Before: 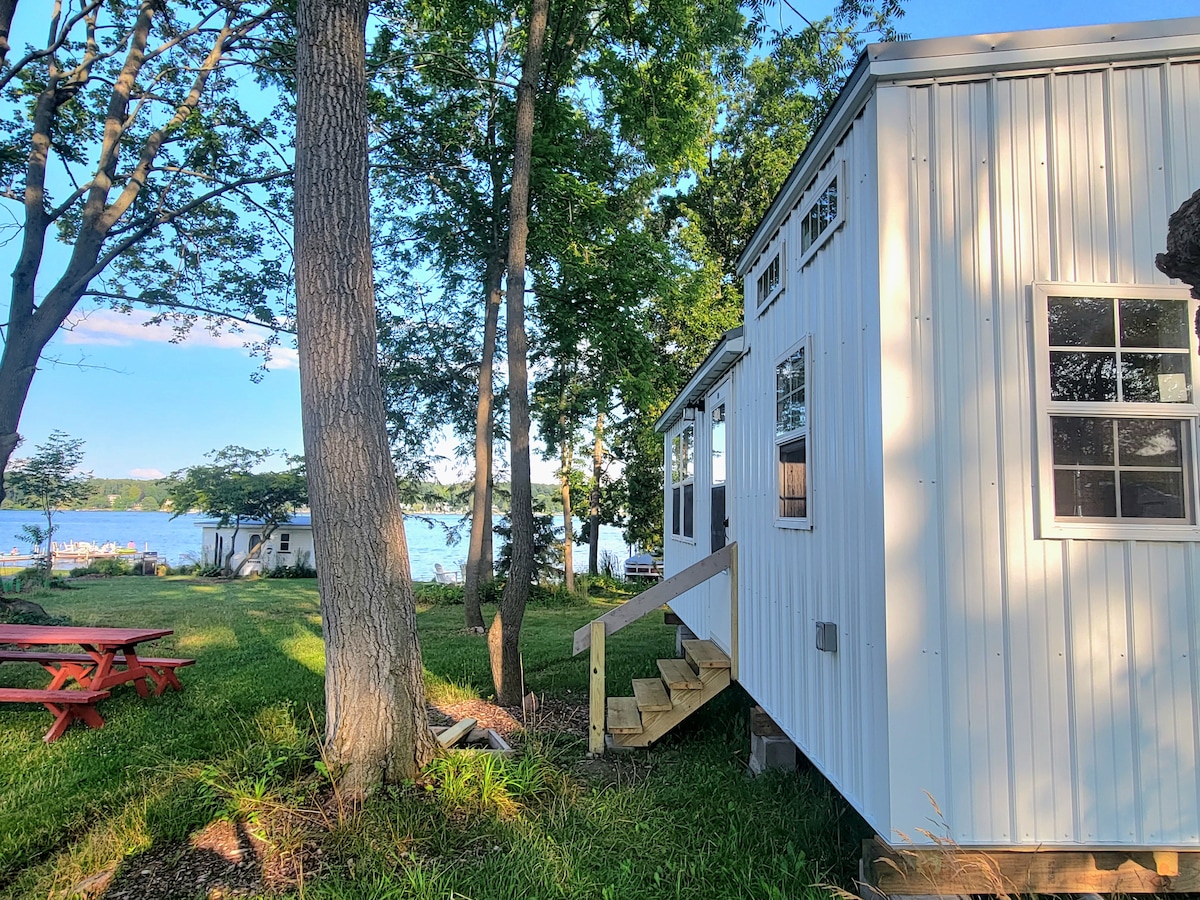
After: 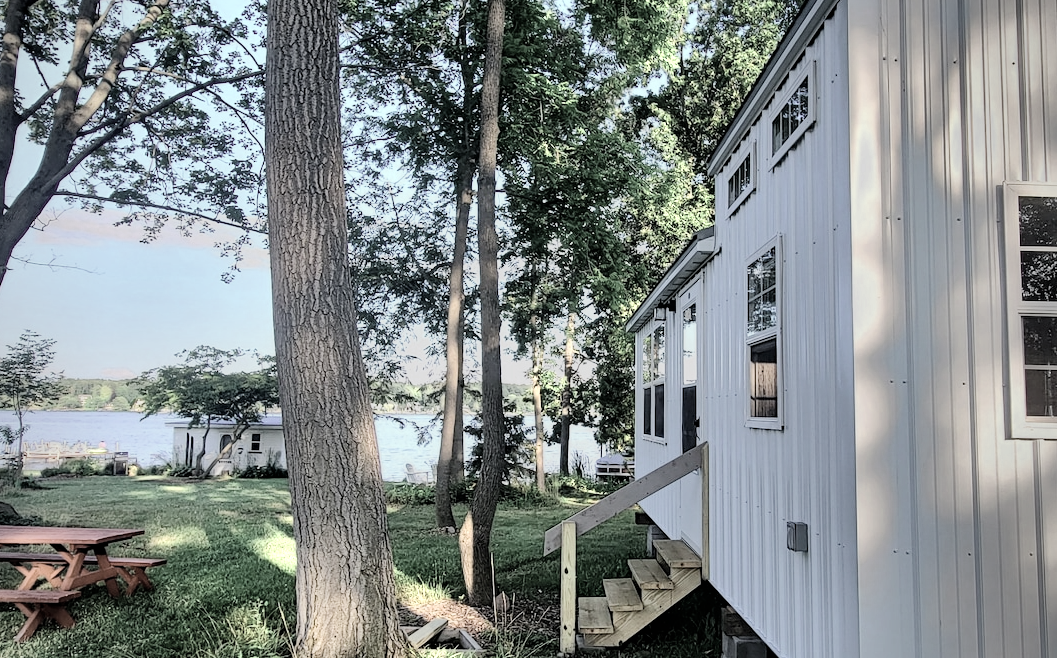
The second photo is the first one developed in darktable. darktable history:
crop and rotate: left 2.458%, top 11.121%, right 9.429%, bottom 15.722%
shadows and highlights: shadows 24.6, highlights -79.94, soften with gaussian
tone equalizer: edges refinement/feathering 500, mask exposure compensation -1.57 EV, preserve details no
contrast brightness saturation: contrast 0.15, brightness 0.042
filmic rgb: black relative exposure -7.65 EV, white relative exposure 4.56 EV, hardness 3.61
color zones: curves: ch0 [(0.25, 0.667) (0.758, 0.368)]; ch1 [(0.215, 0.245) (0.761, 0.373)]; ch2 [(0.247, 0.554) (0.761, 0.436)]
vignetting: fall-off radius 60.88%
haze removal: compatibility mode true, adaptive false
